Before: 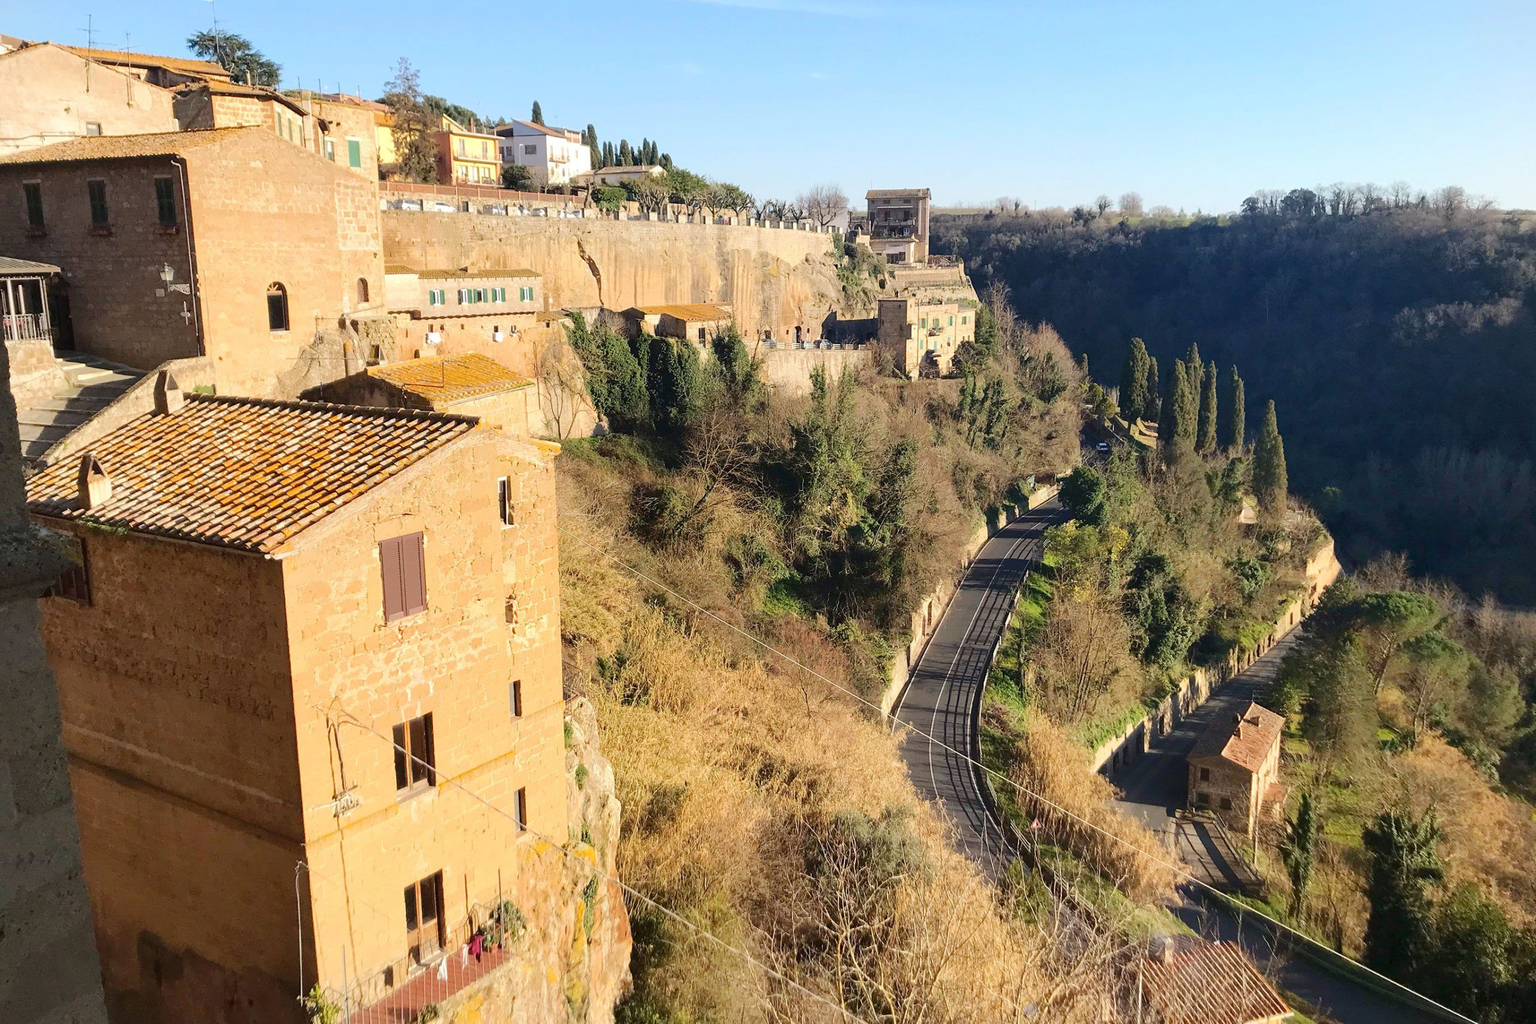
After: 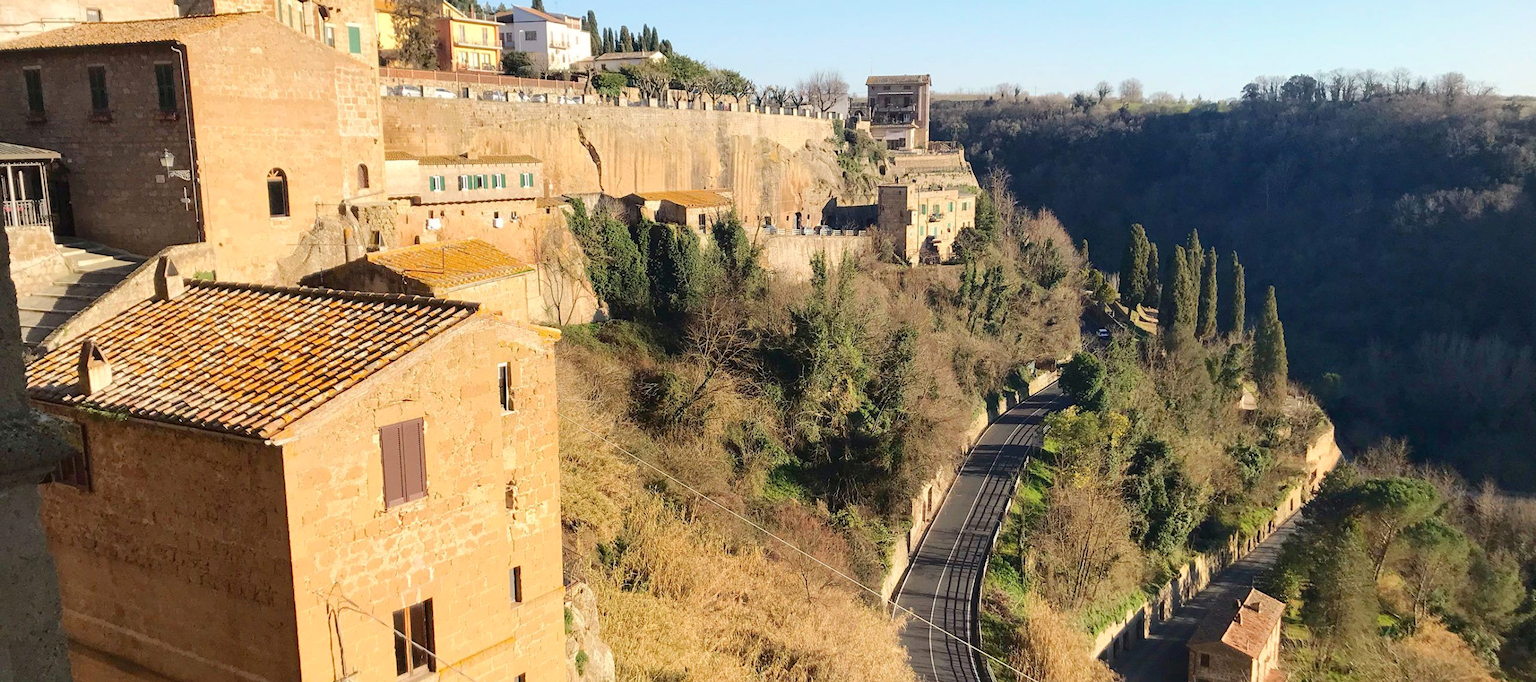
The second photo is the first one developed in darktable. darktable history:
white balance: red 1.009, blue 0.985
crop: top 11.166%, bottom 22.168%
